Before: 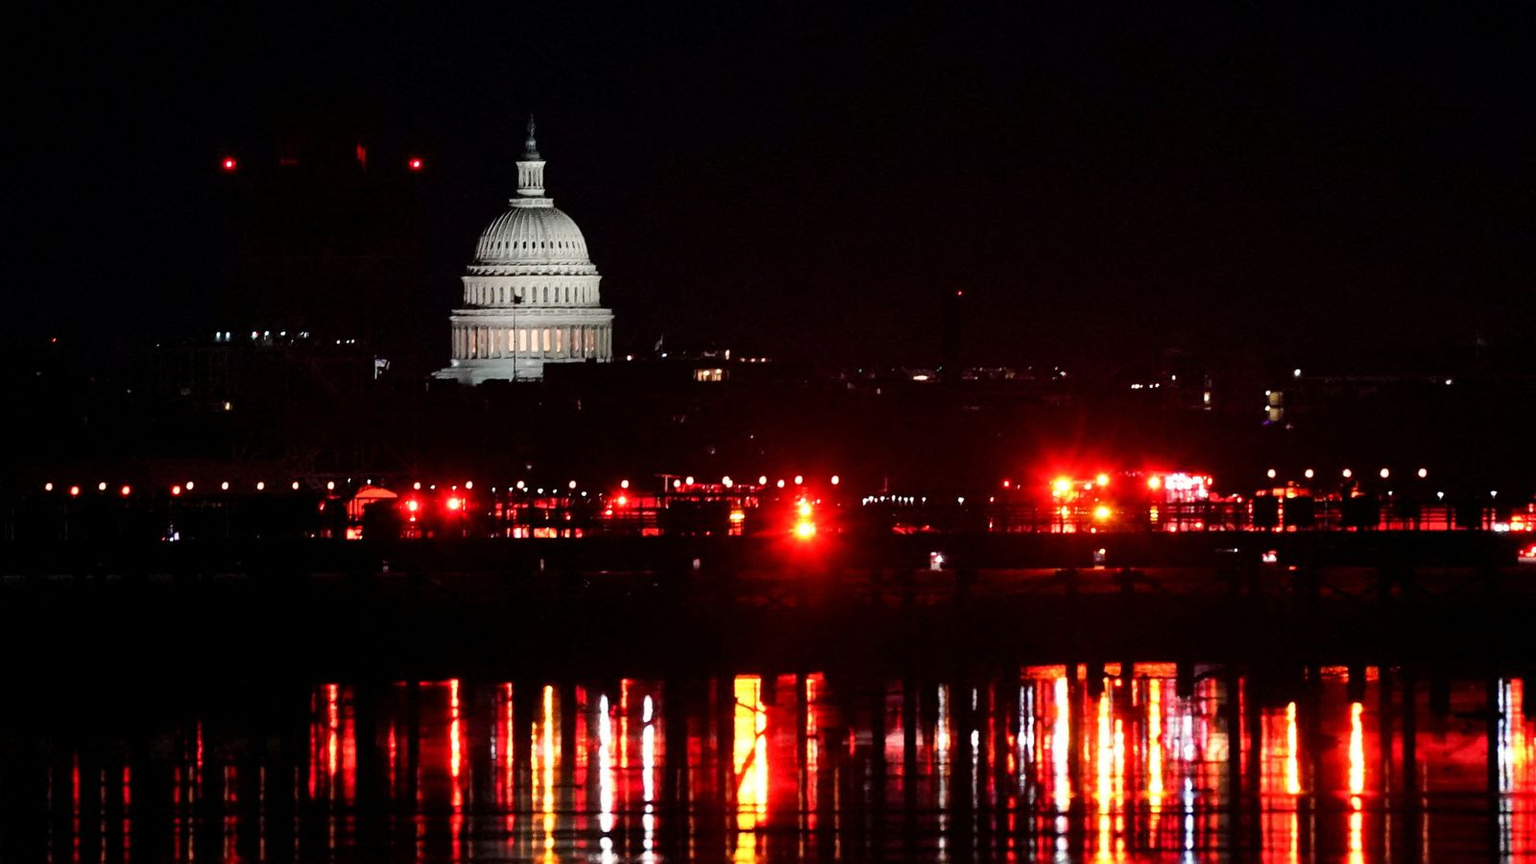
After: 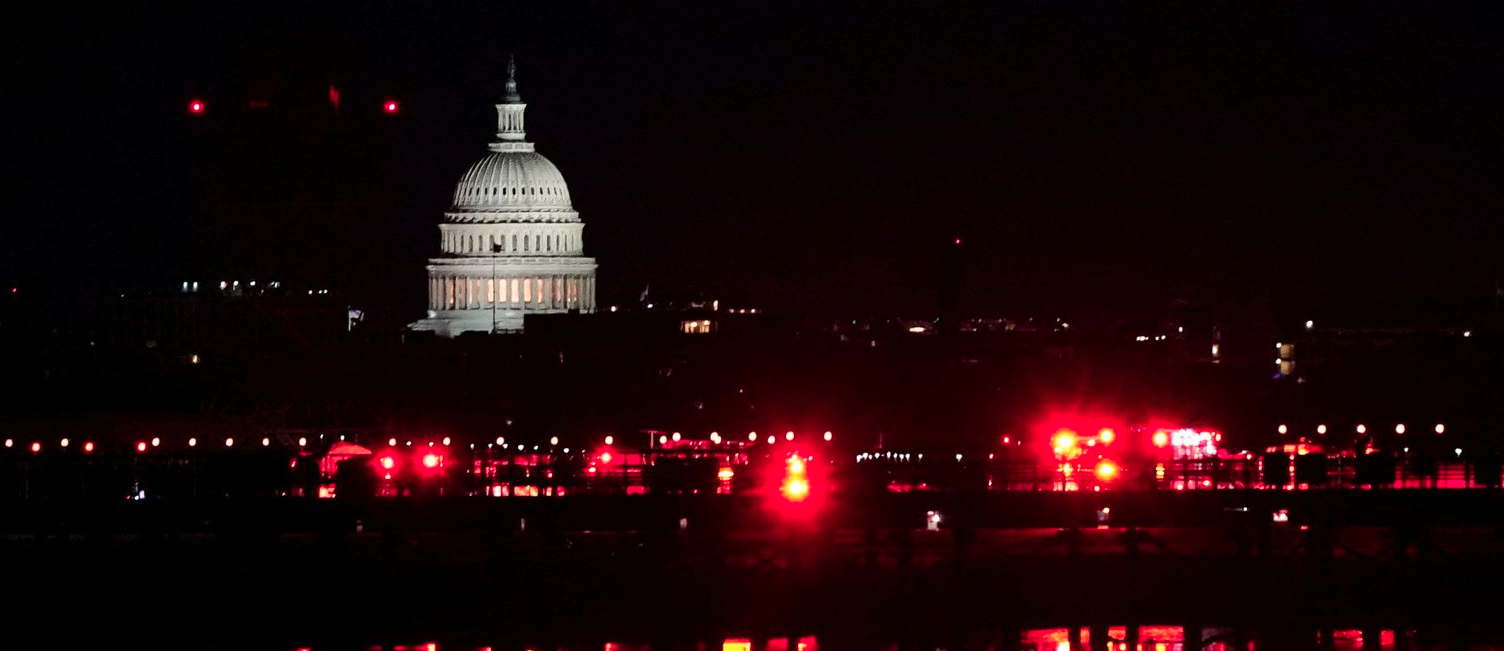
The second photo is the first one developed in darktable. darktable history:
contrast brightness saturation: contrast 0.071
color zones: curves: ch1 [(0.235, 0.558) (0.75, 0.5)]; ch2 [(0.25, 0.462) (0.749, 0.457)]
crop: left 2.649%, top 7.139%, right 3.239%, bottom 20.287%
